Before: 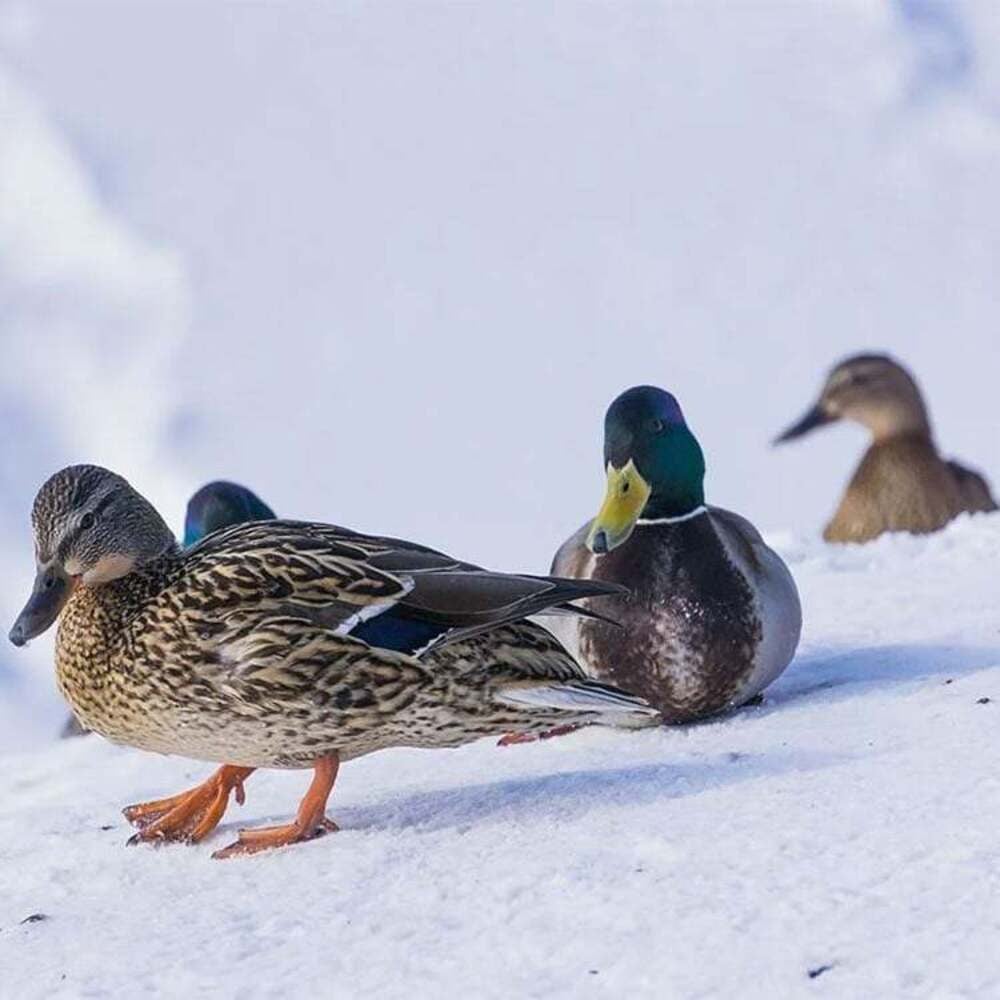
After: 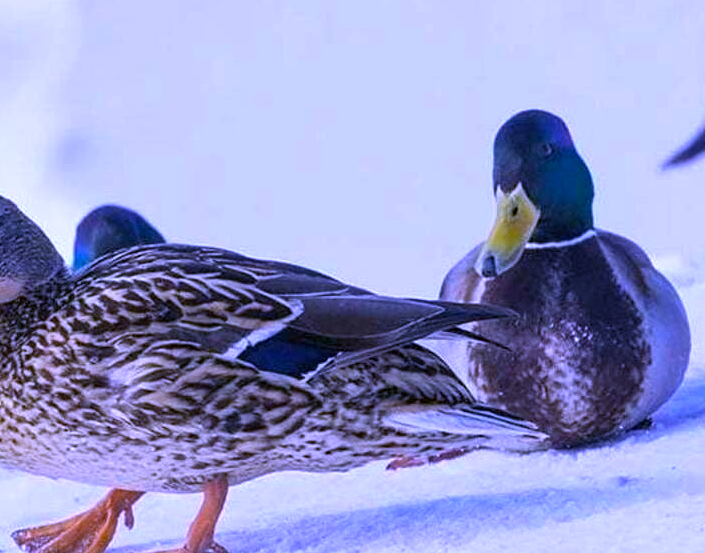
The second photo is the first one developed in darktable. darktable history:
crop: left 11.123%, top 27.61%, right 18.3%, bottom 17.034%
haze removal: adaptive false
white balance: red 0.98, blue 1.61
